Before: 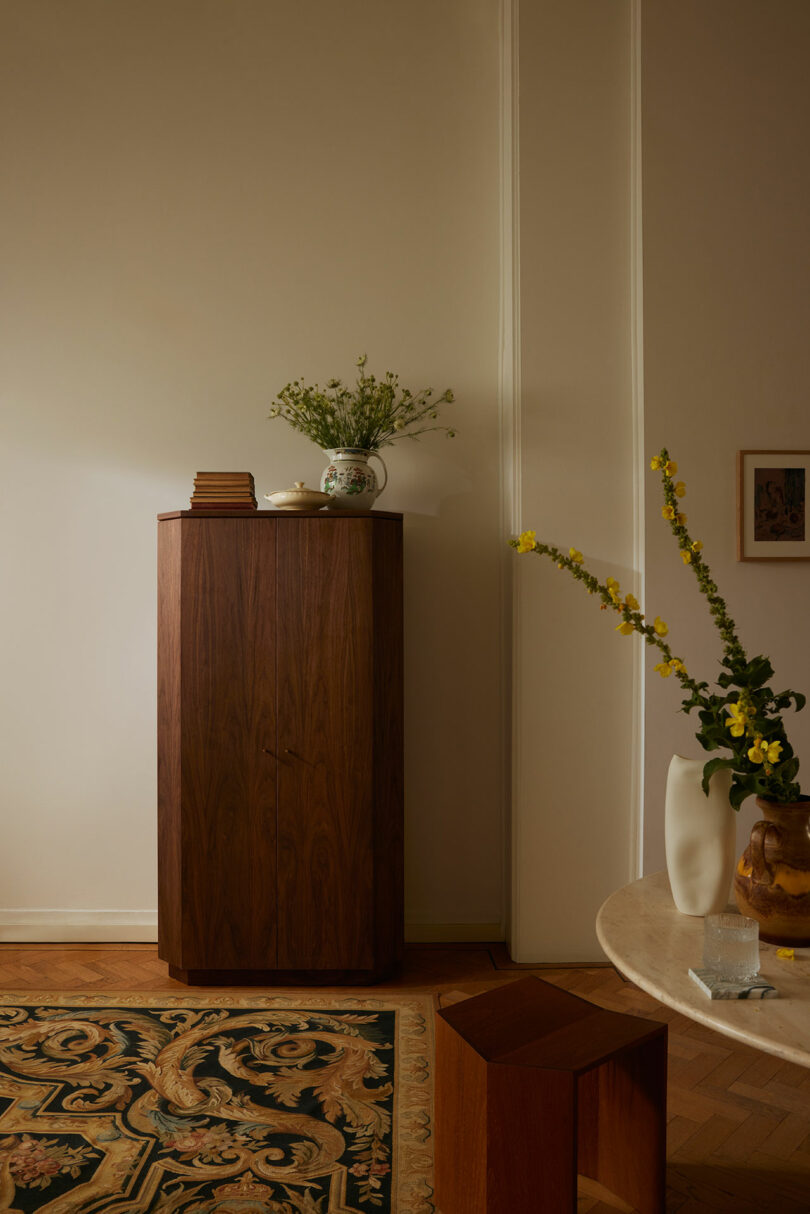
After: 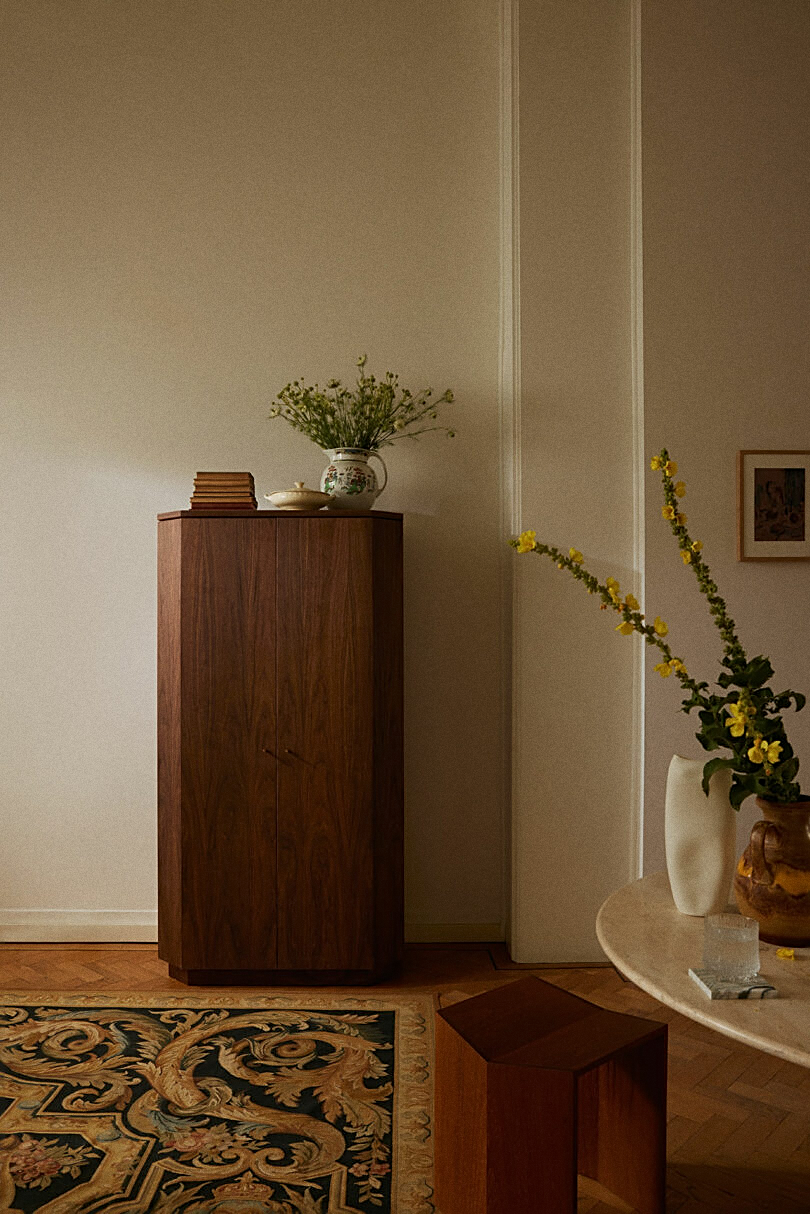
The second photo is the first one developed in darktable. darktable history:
sharpen: on, module defaults
grain: coarseness 7.08 ISO, strength 21.67%, mid-tones bias 59.58%
